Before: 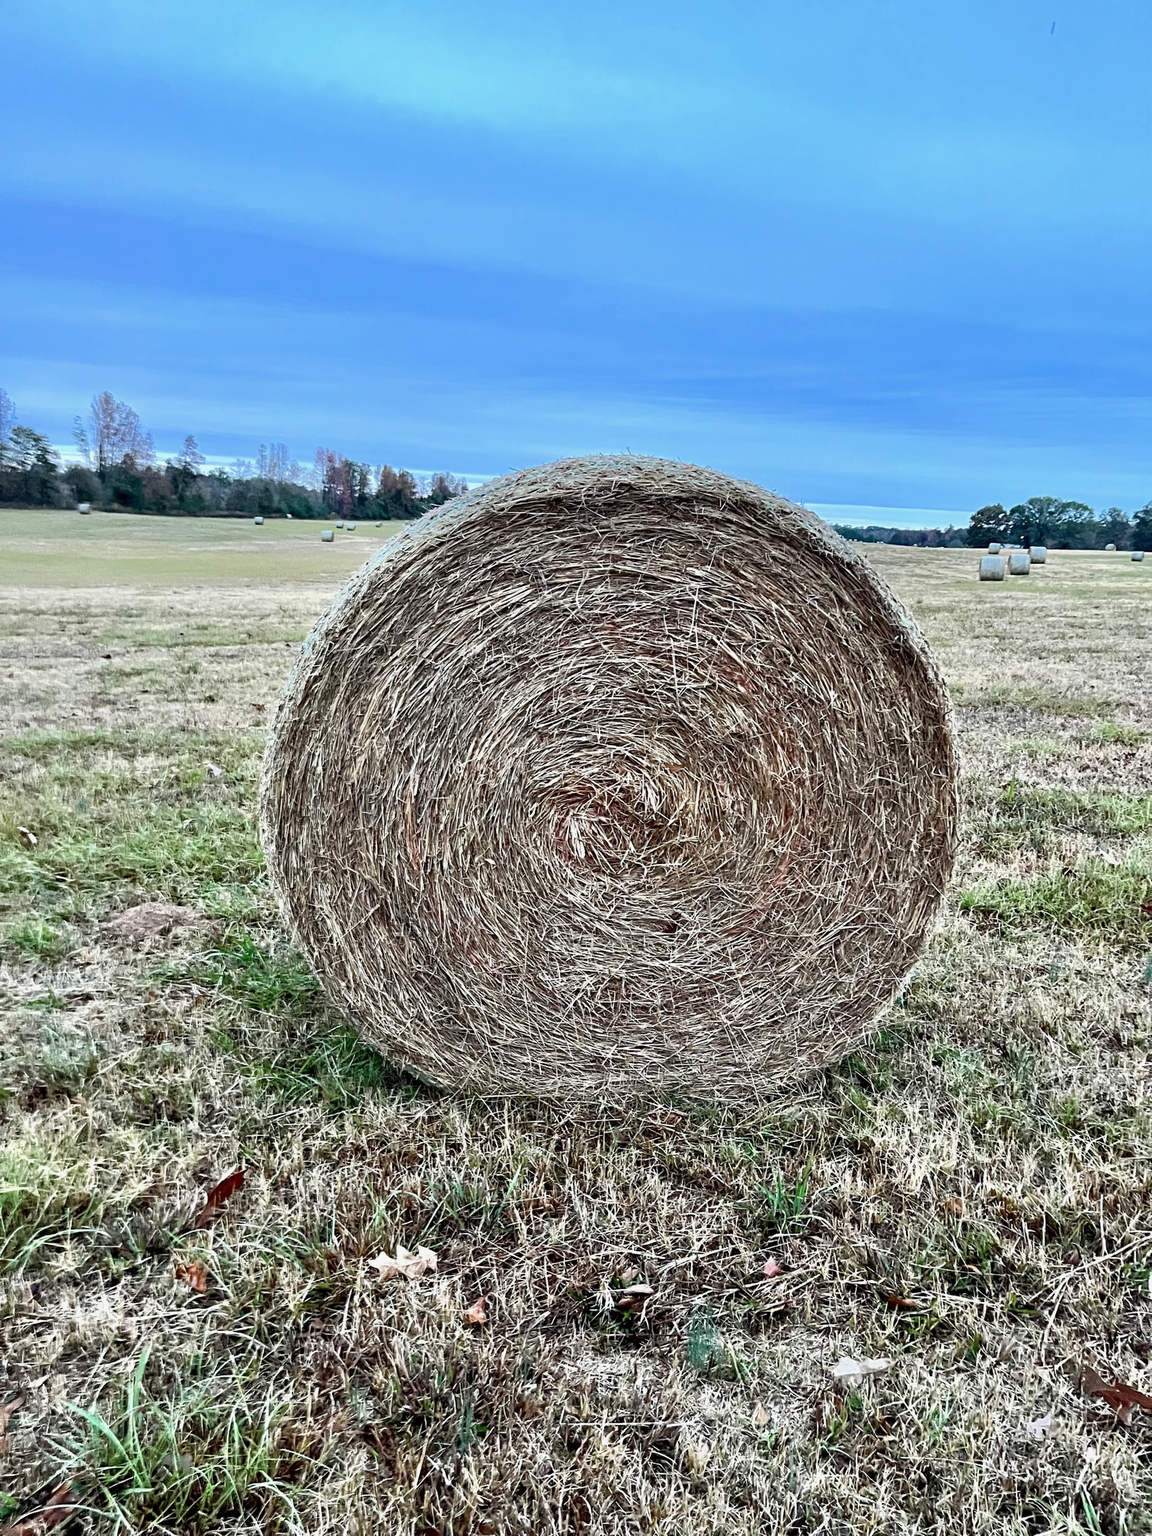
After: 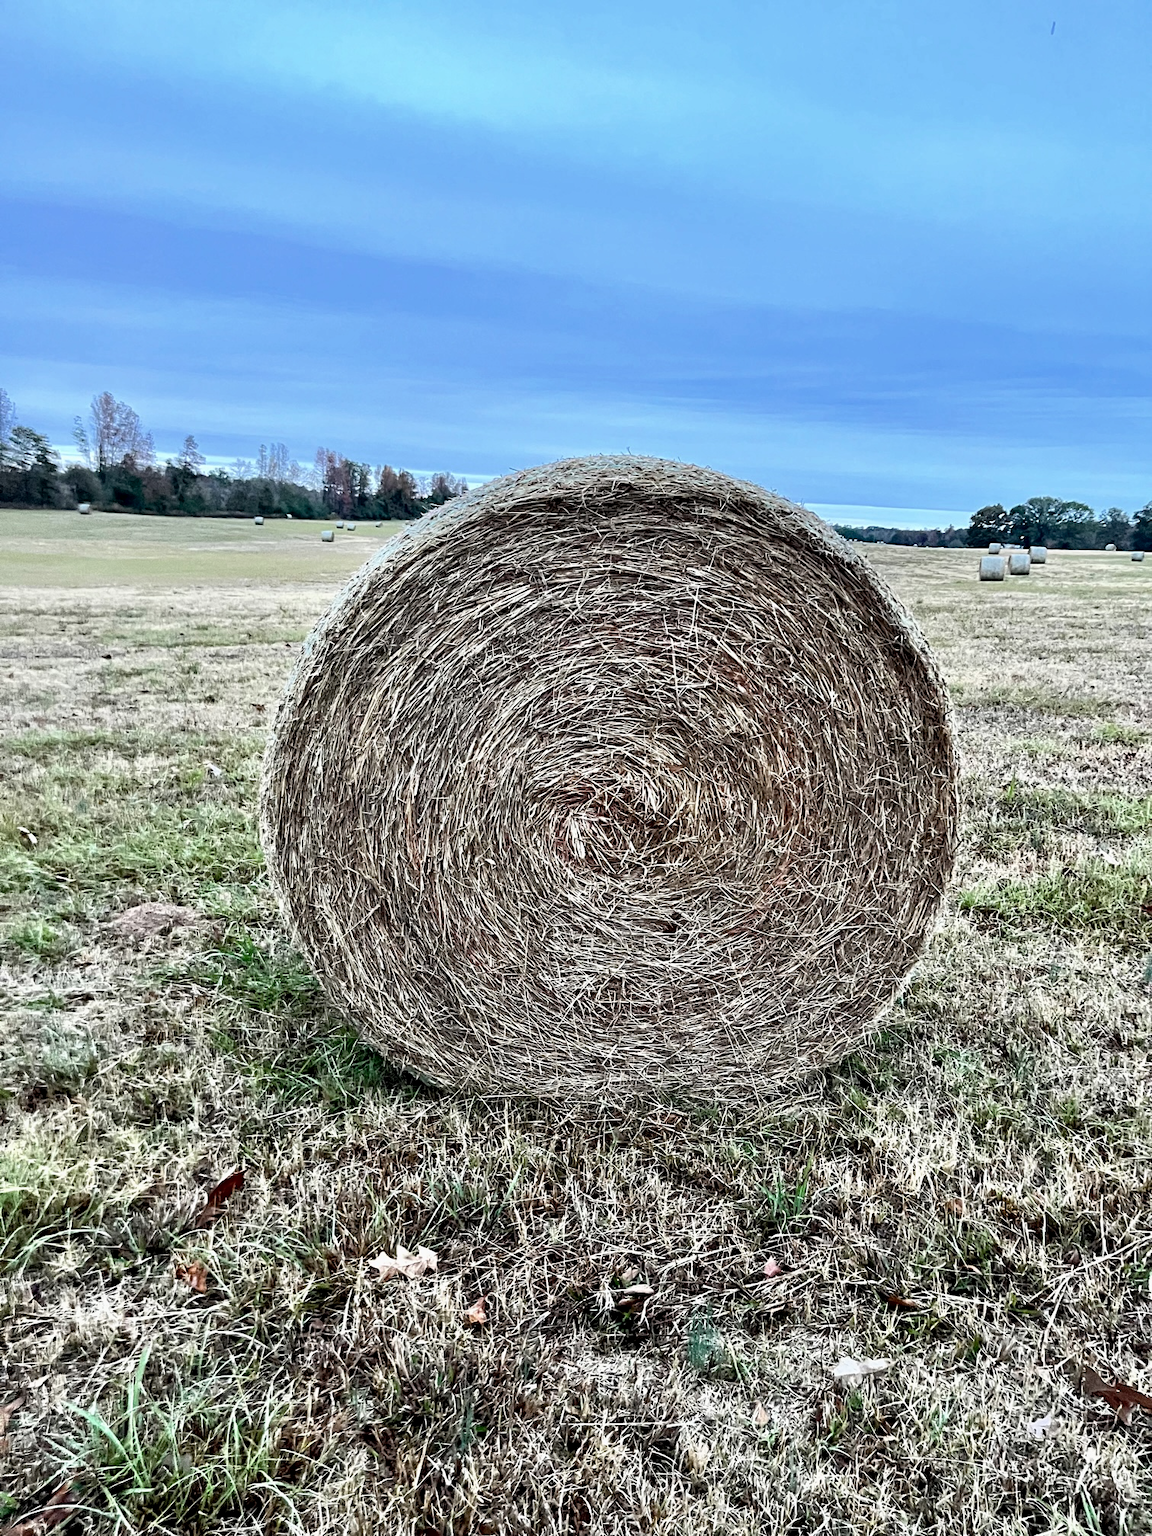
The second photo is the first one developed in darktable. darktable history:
rgb curve: curves: ch0 [(0, 0) (0.078, 0.051) (0.929, 0.956) (1, 1)], compensate middle gray true
color correction: saturation 0.85
